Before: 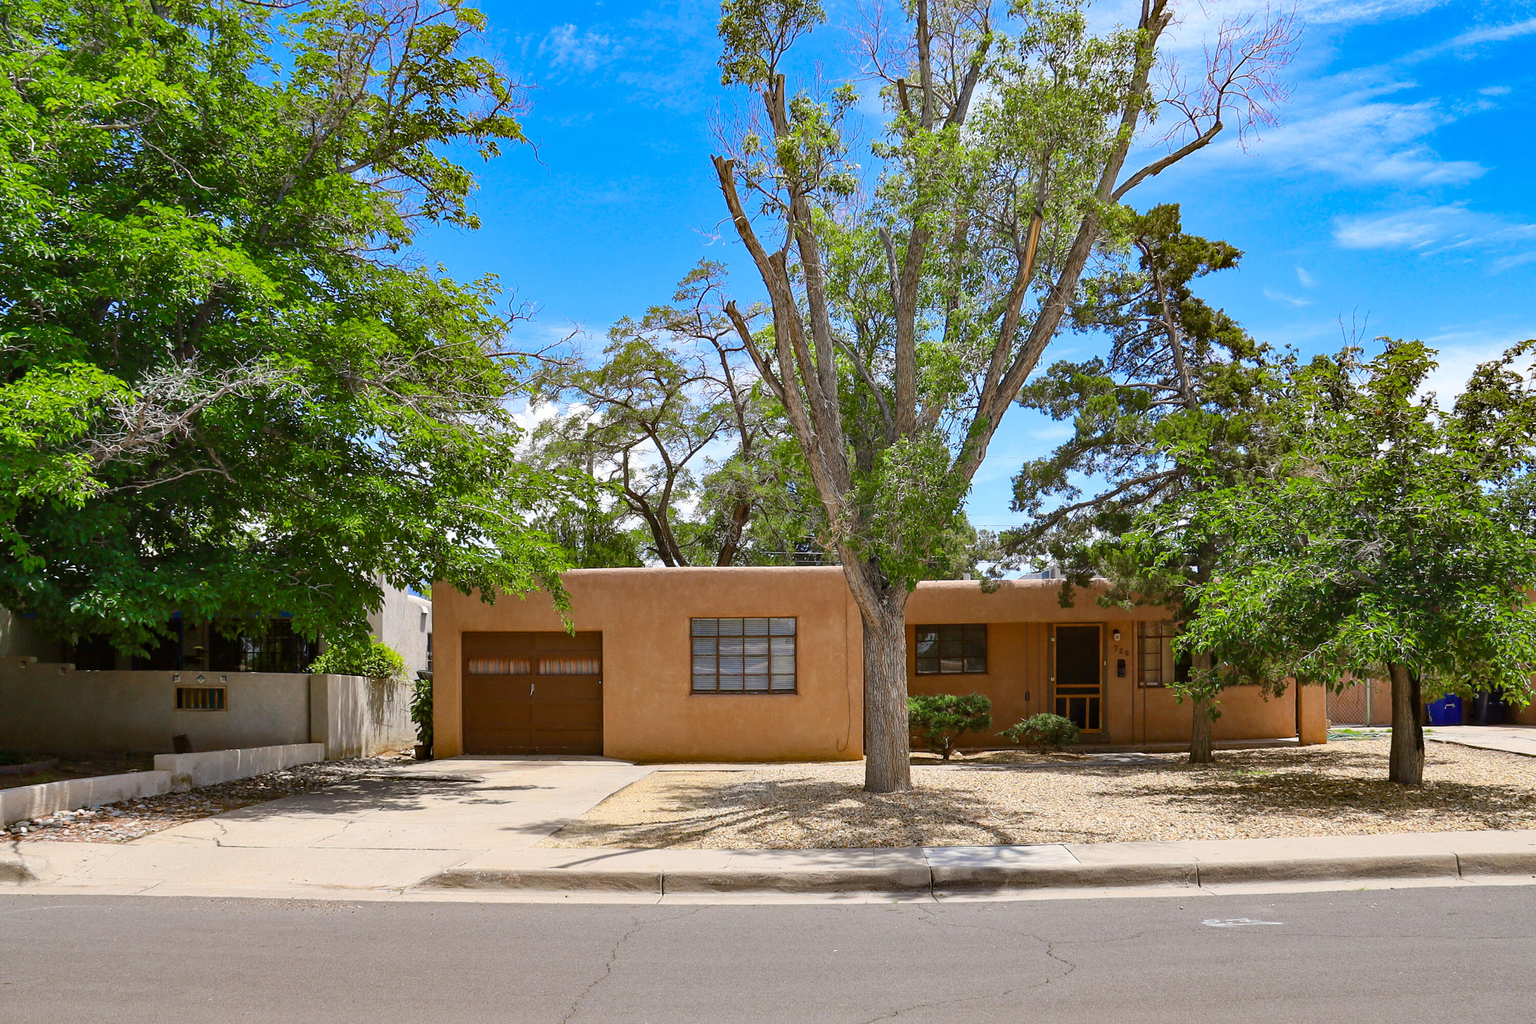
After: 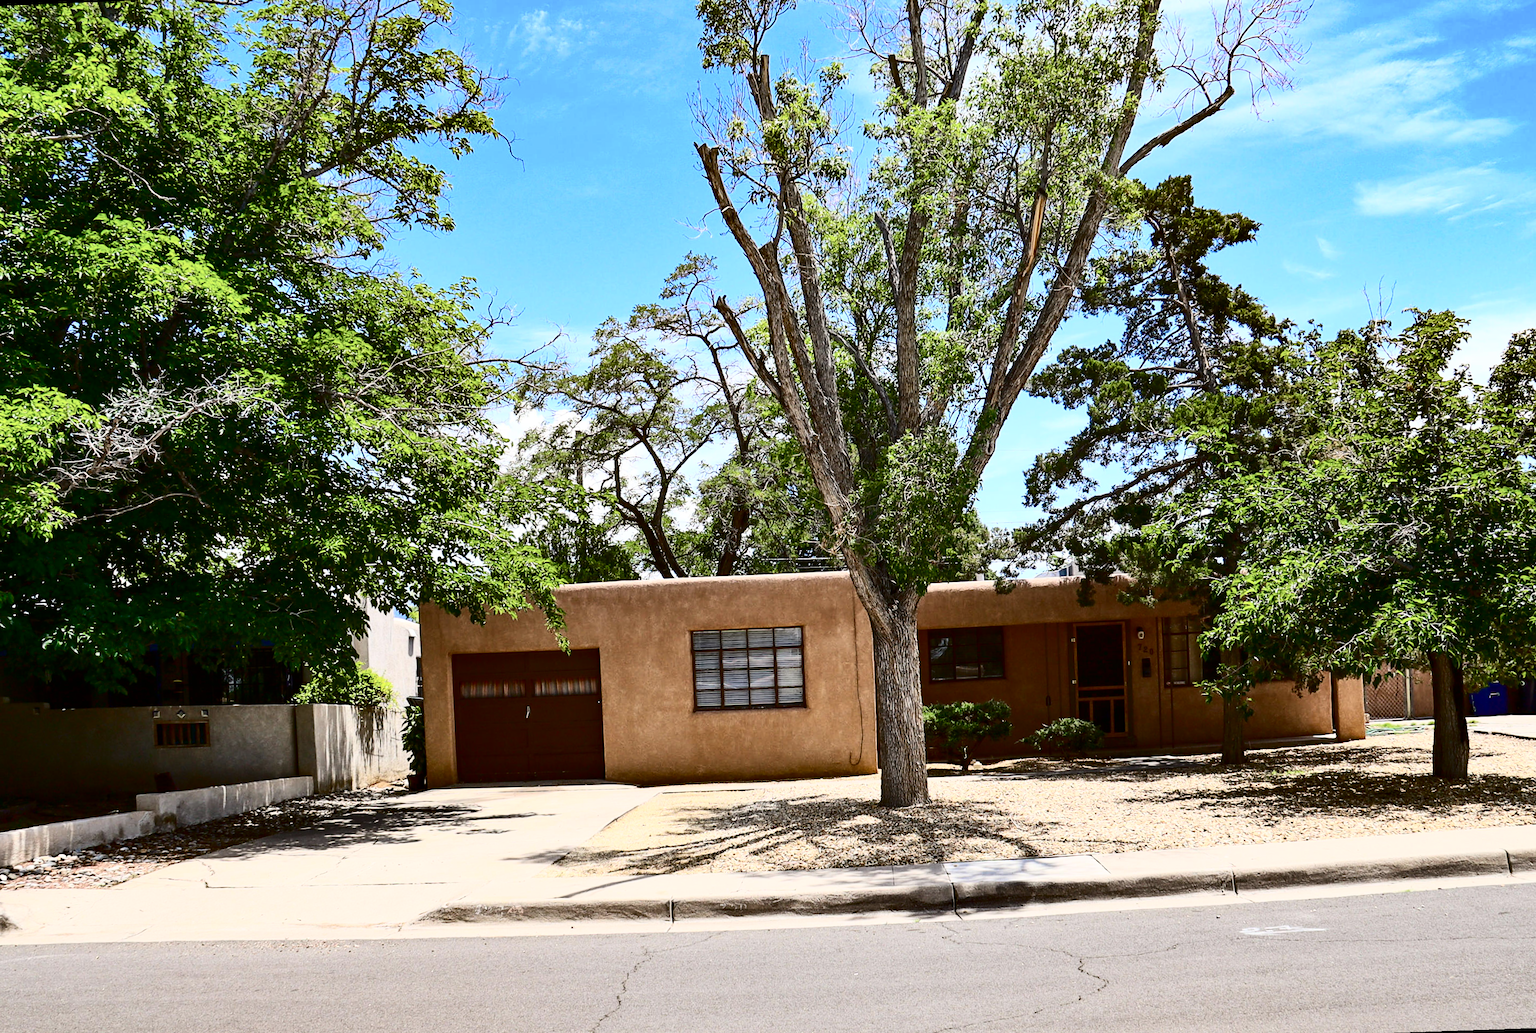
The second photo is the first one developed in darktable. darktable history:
rotate and perspective: rotation -2.12°, lens shift (vertical) 0.009, lens shift (horizontal) -0.008, automatic cropping original format, crop left 0.036, crop right 0.964, crop top 0.05, crop bottom 0.959
contrast brightness saturation: contrast 0.5, saturation -0.1
